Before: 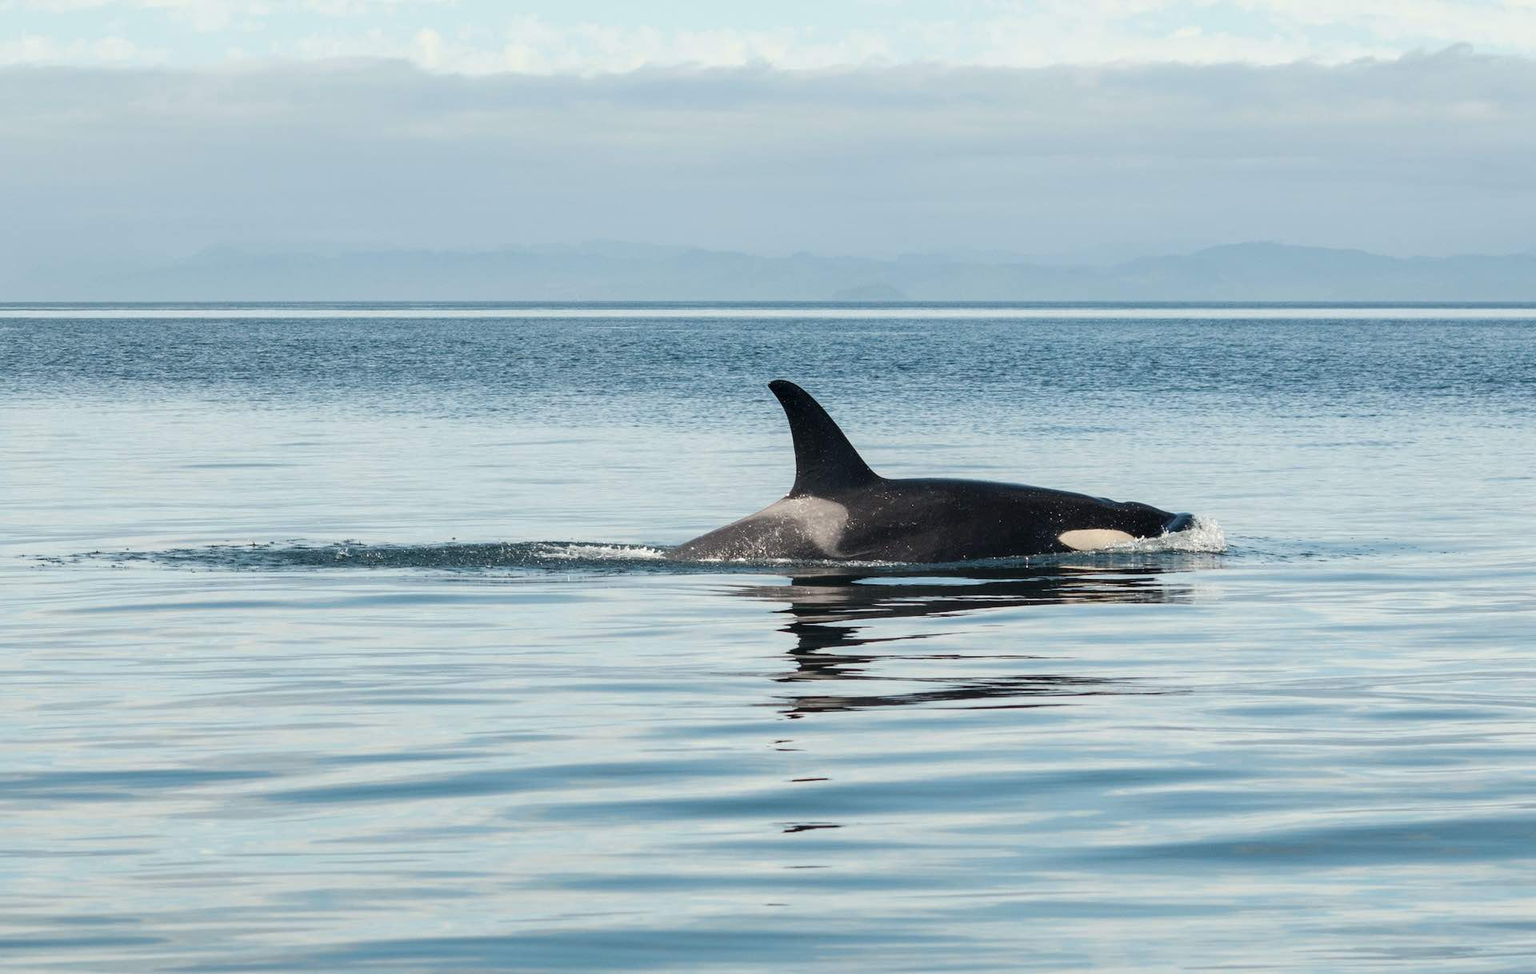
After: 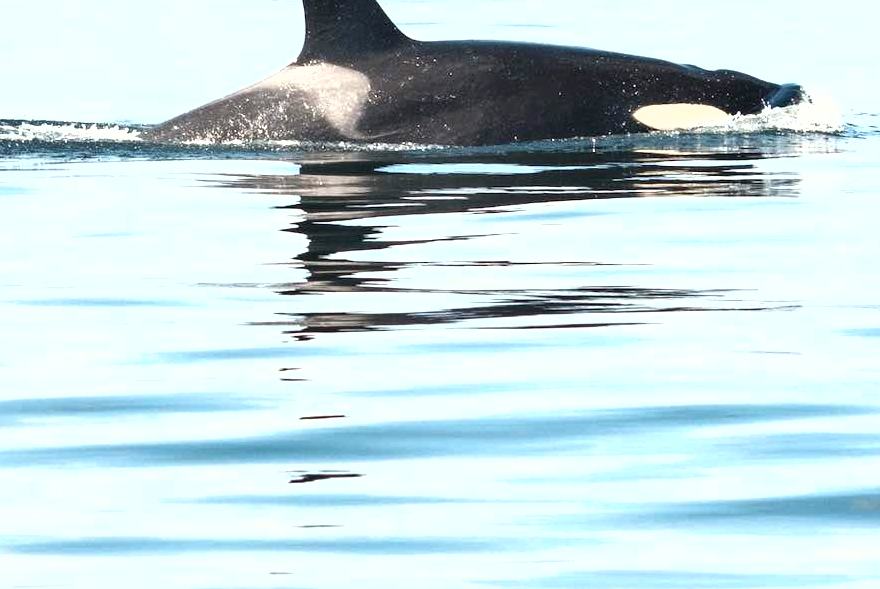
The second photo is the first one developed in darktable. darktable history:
crop: left 35.976%, top 45.819%, right 18.162%, bottom 5.807%
exposure: black level correction 0, exposure 1.2 EV, compensate highlight preservation false
shadows and highlights: shadows 29.61, highlights -30.47, low approximation 0.01, soften with gaussian
